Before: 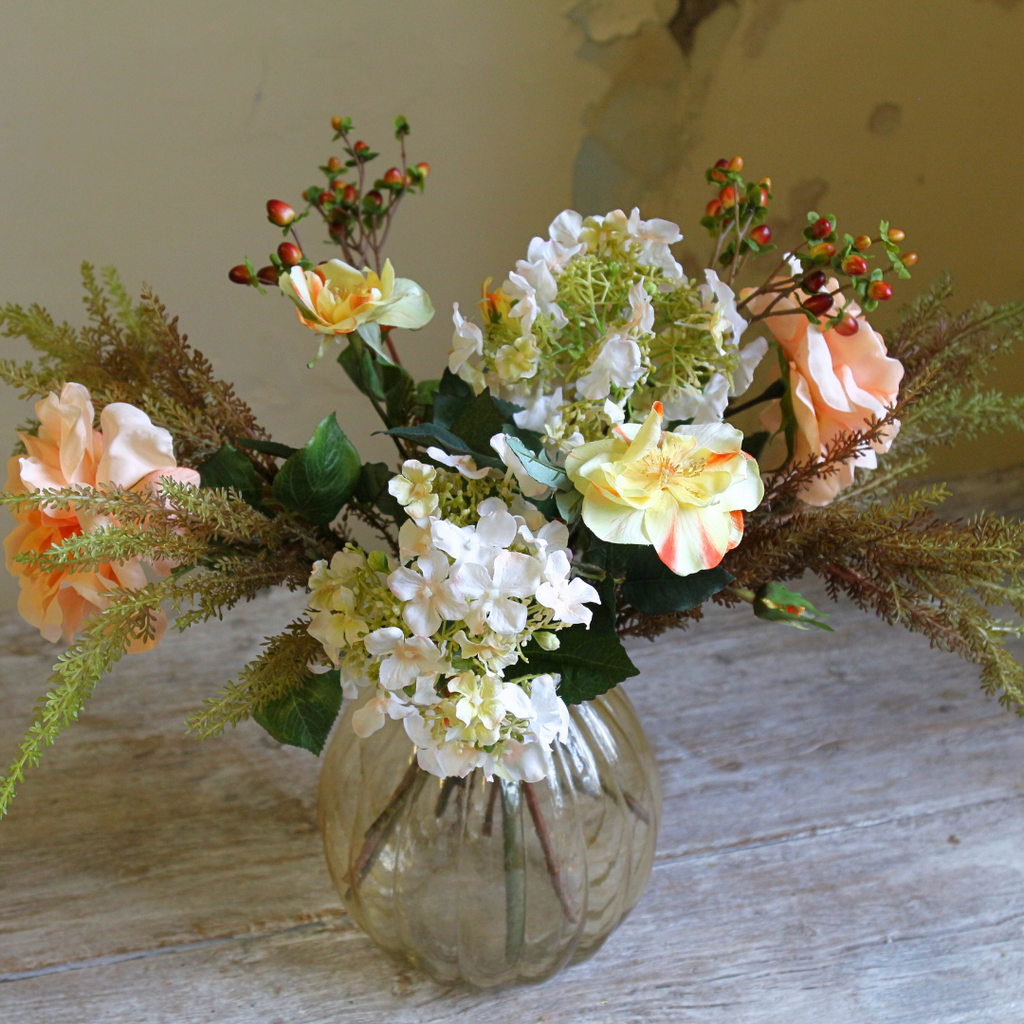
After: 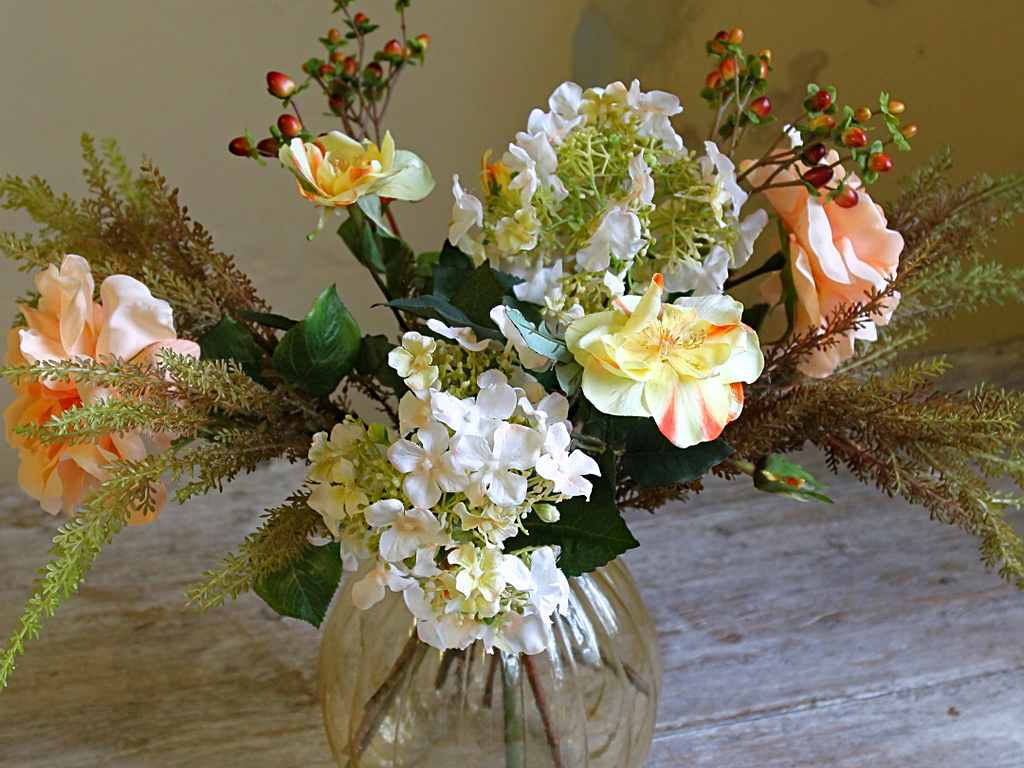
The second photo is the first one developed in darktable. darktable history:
crop and rotate: top 12.5%, bottom 12.5%
haze removal: compatibility mode true, adaptive false
shadows and highlights: radius 331.84, shadows 53.55, highlights -100, compress 94.63%, highlights color adjustment 73.23%, soften with gaussian
sharpen: radius 1.864, amount 0.398, threshold 1.271
